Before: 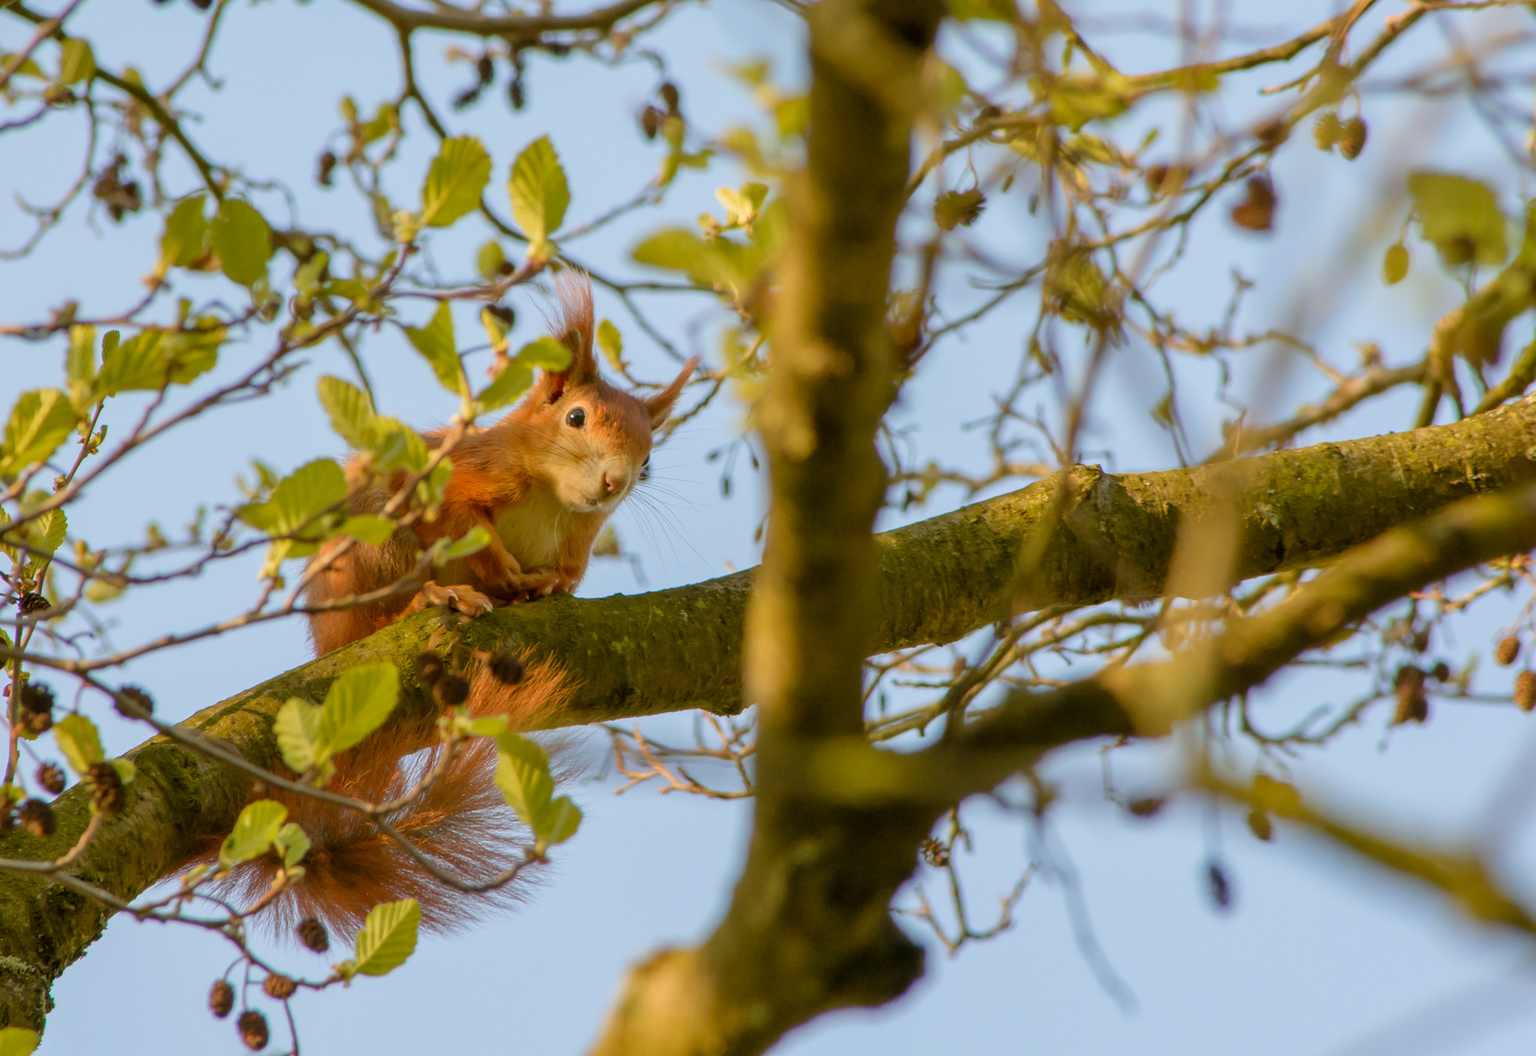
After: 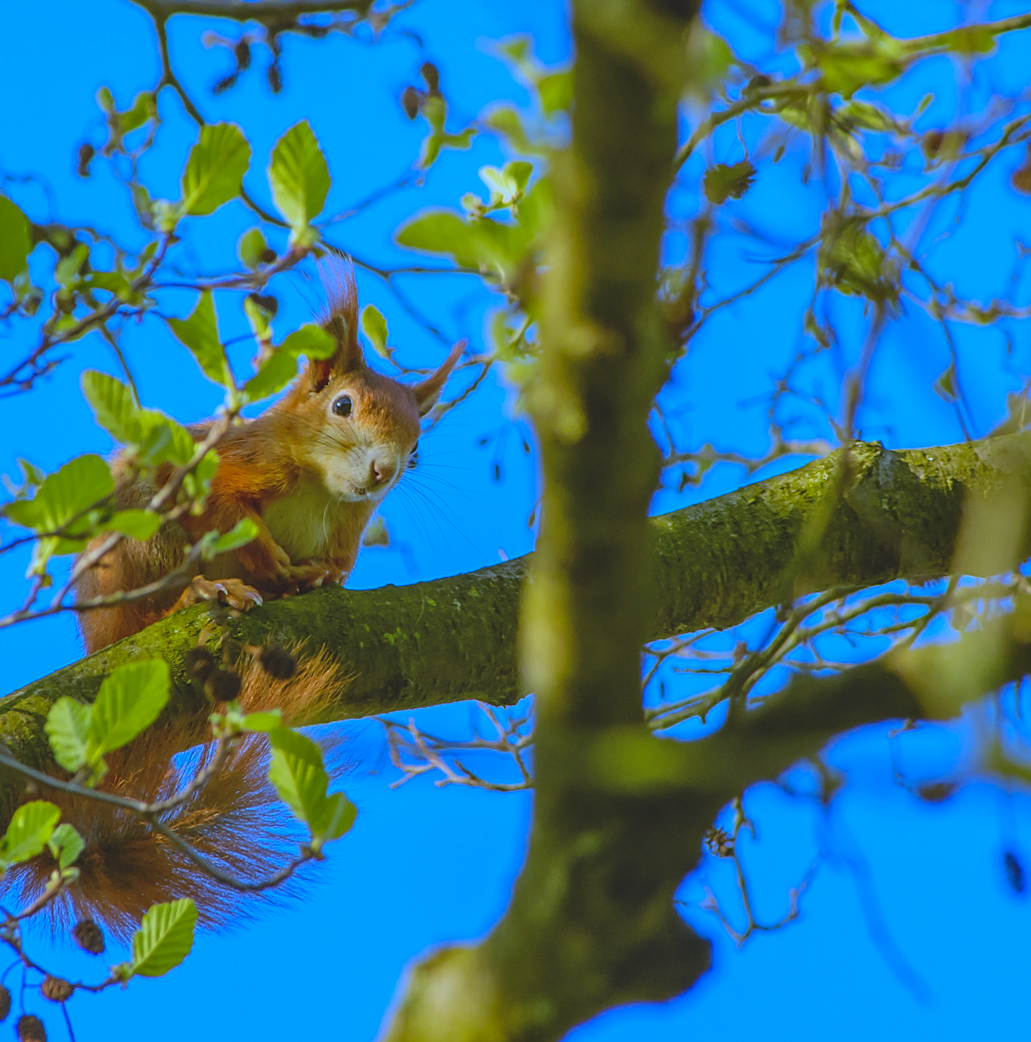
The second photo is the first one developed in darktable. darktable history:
color zones: curves: ch0 [(0, 0.613) (0.01, 0.613) (0.245, 0.448) (0.498, 0.529) (0.642, 0.665) (0.879, 0.777) (0.99, 0.613)]; ch1 [(0, 0) (0.143, 0) (0.286, 0) (0.429, 0) (0.571, 0) (0.714, 0) (0.857, 0)], mix -138.01%
sharpen: on, module defaults
local contrast: on, module defaults
crop and rotate: left 14.292%, right 19.041%
white balance: red 0.766, blue 1.537
bloom: on, module defaults
exposure: black level correction -0.025, exposure -0.117 EV, compensate highlight preservation false
rotate and perspective: rotation -1.32°, lens shift (horizontal) -0.031, crop left 0.015, crop right 0.985, crop top 0.047, crop bottom 0.982
